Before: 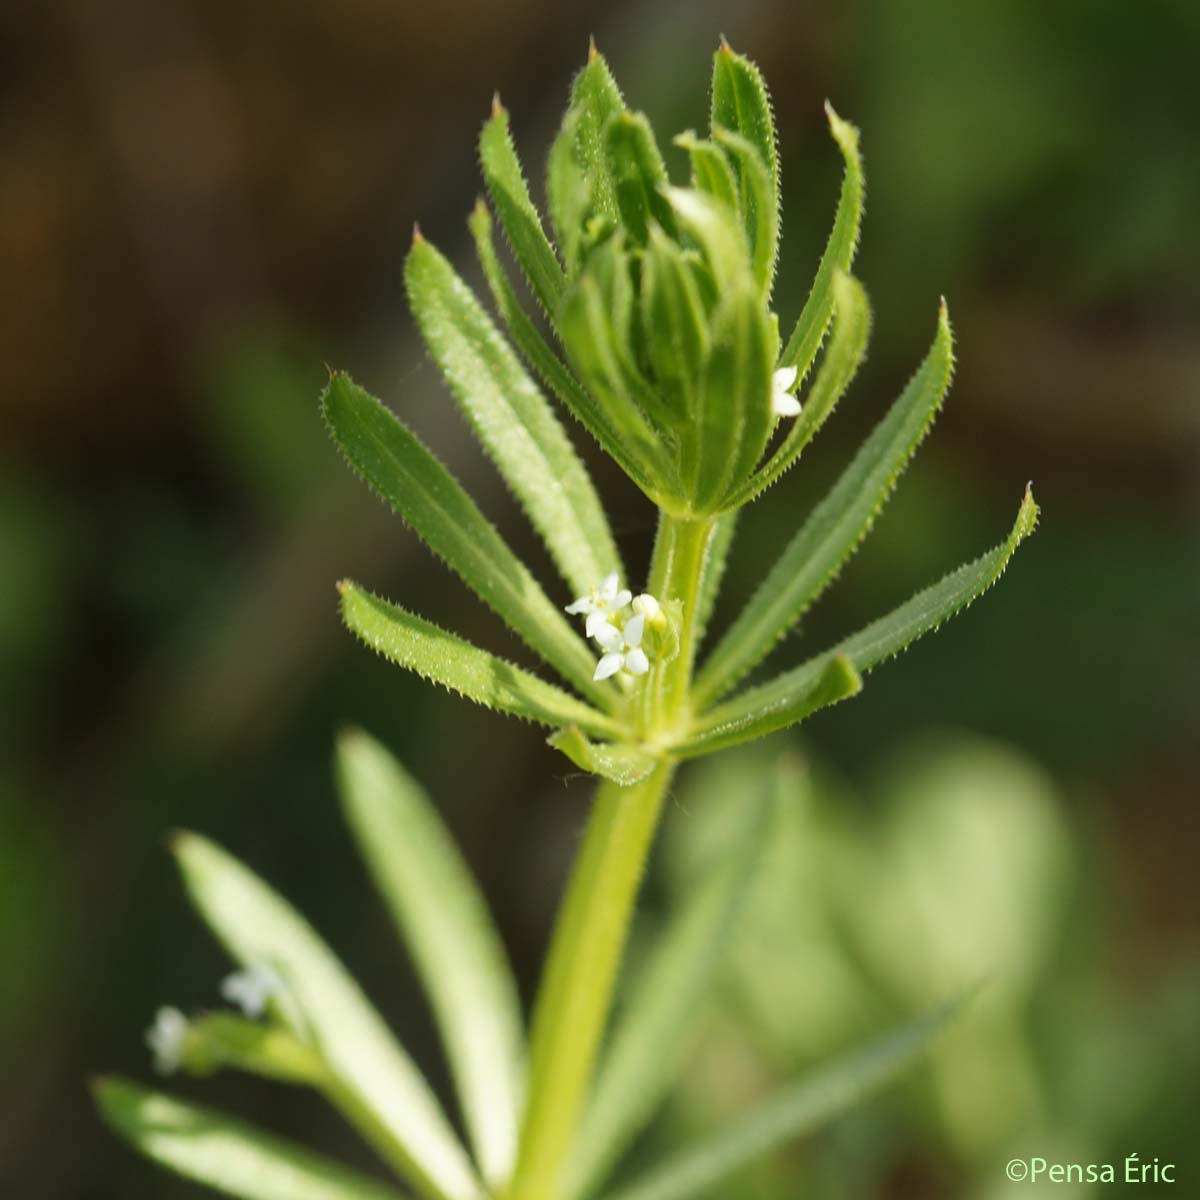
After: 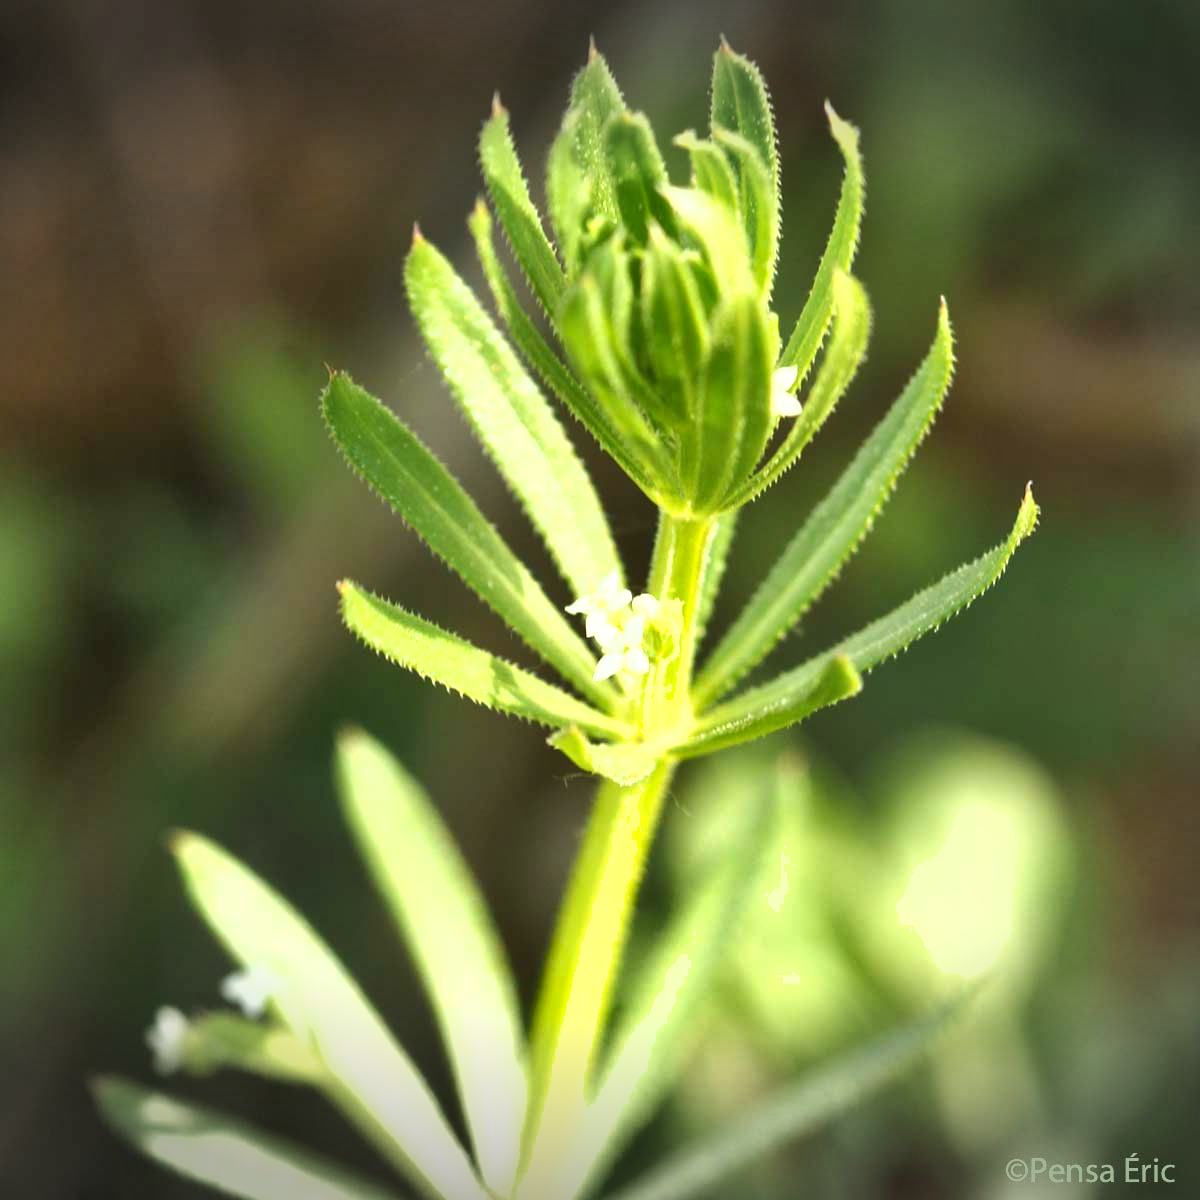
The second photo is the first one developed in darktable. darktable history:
vignetting: fall-off start 99.93%, brightness -0.534, saturation -0.506, center (0, 0.006), width/height ratio 1.321
shadows and highlights: soften with gaussian
exposure: black level correction 0, exposure 1.102 EV, compensate exposure bias true, compensate highlight preservation false
